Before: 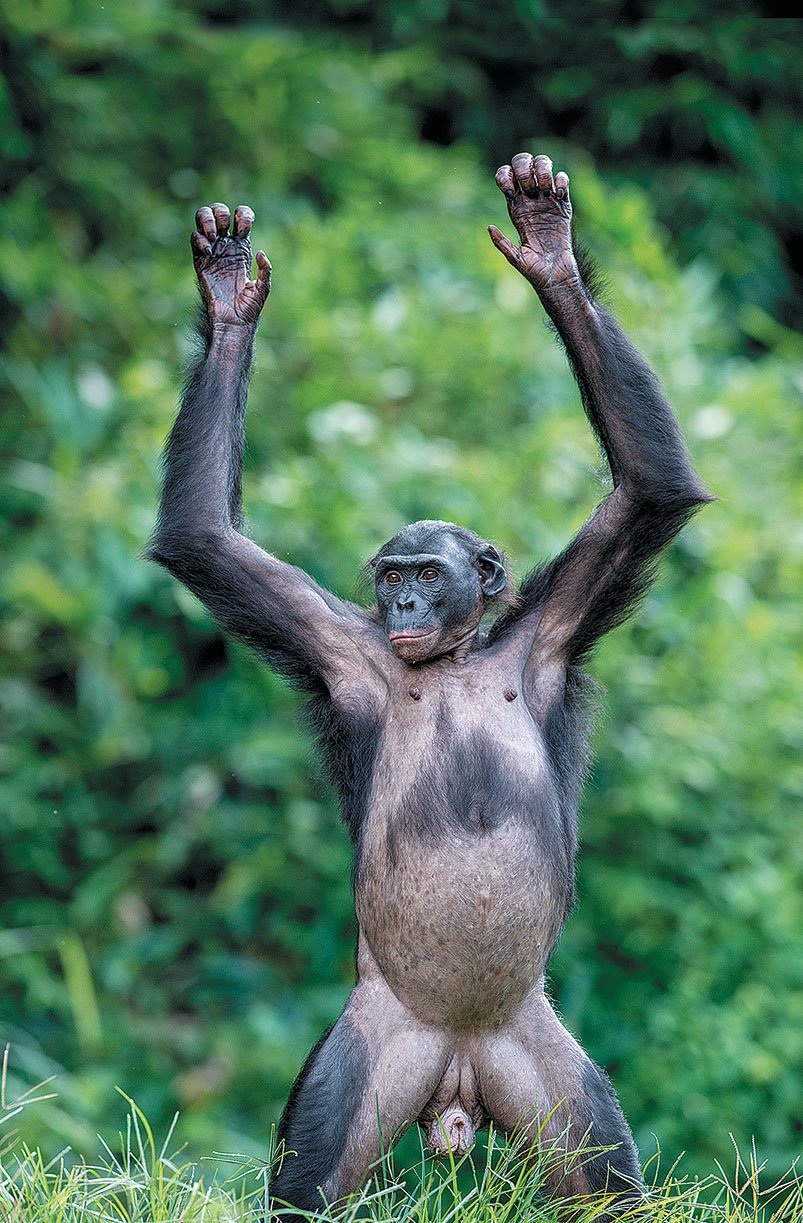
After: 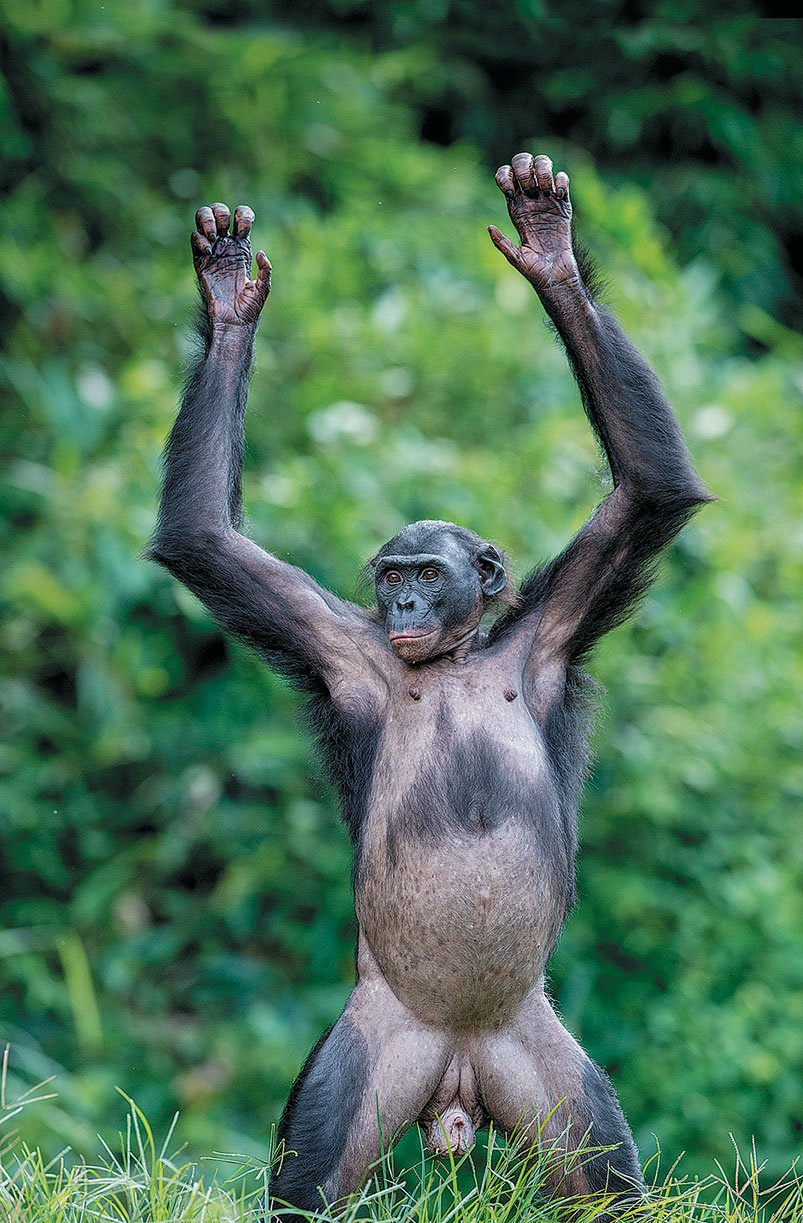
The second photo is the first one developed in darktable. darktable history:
levels: mode automatic, levels [0, 0.618, 1]
shadows and highlights: shadows -20.65, white point adjustment -2.08, highlights -34.75
